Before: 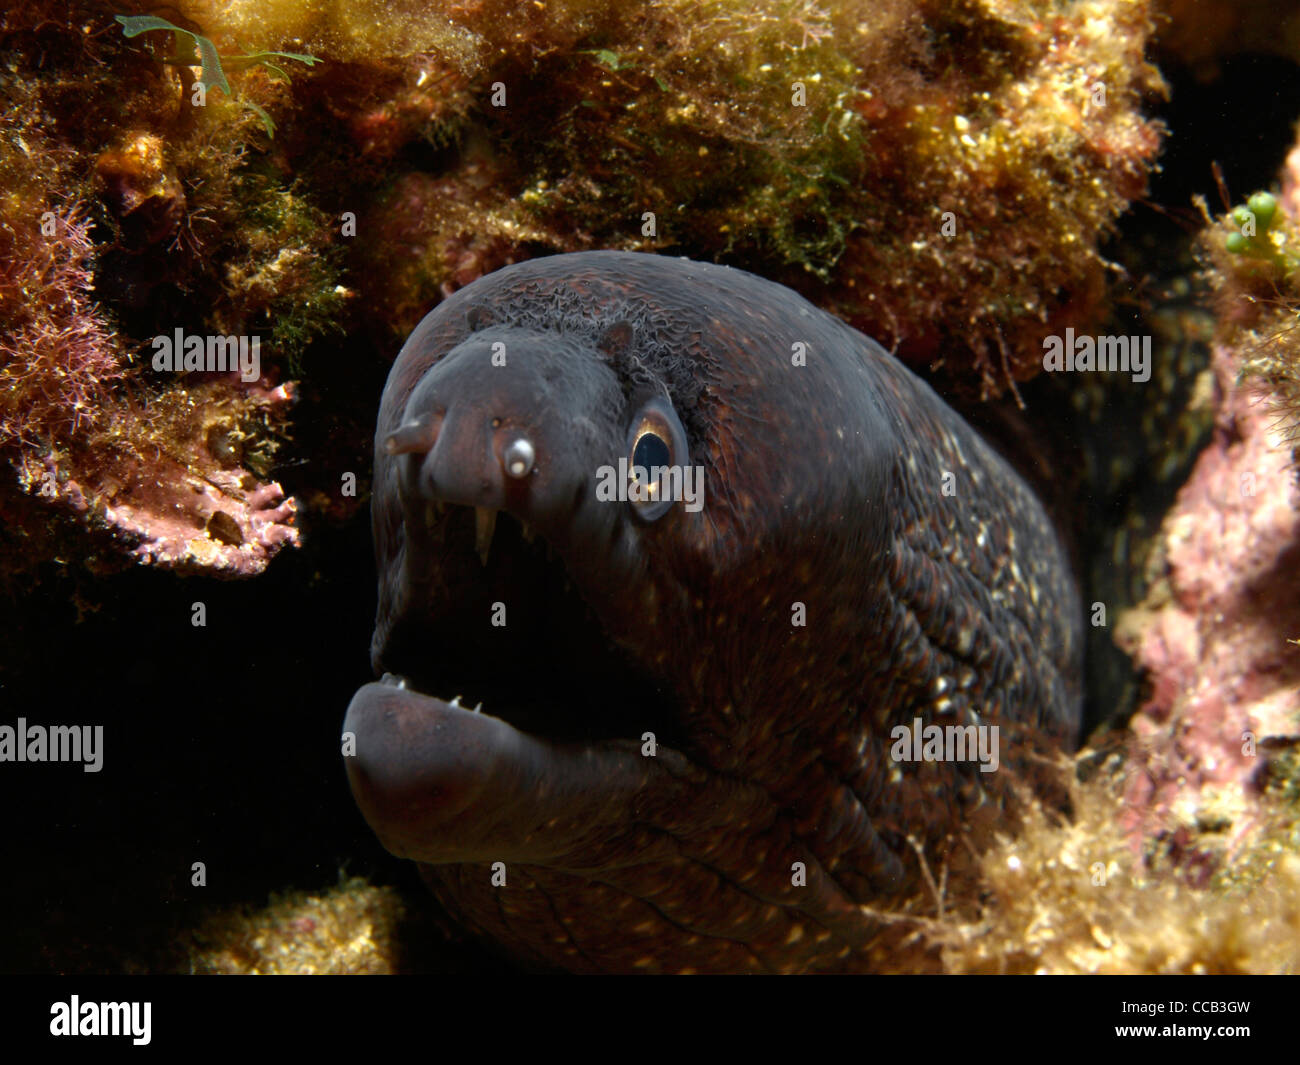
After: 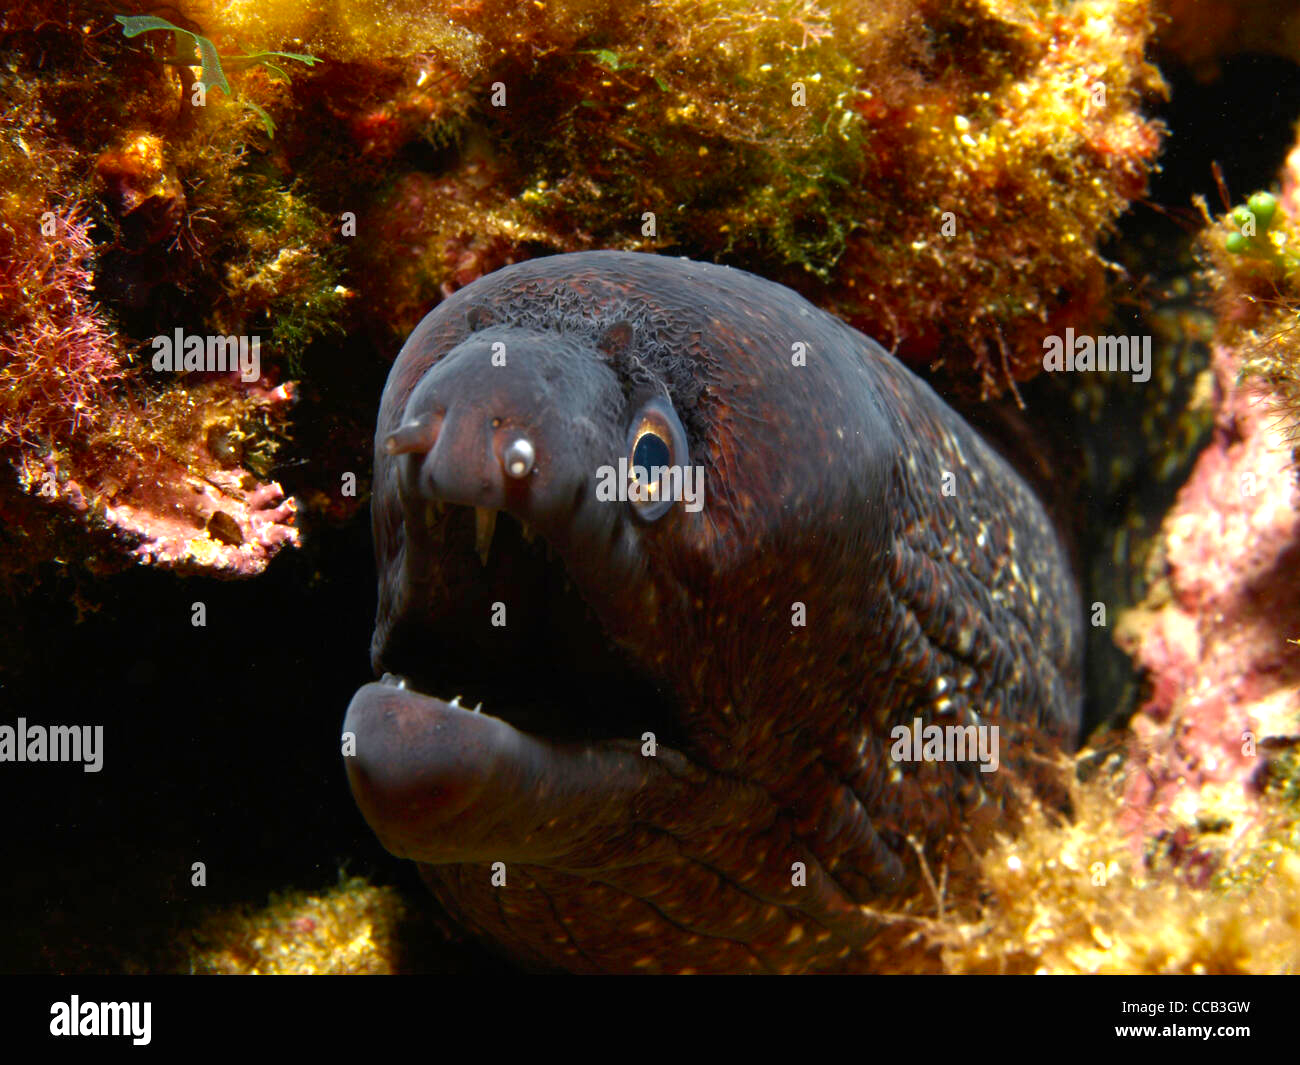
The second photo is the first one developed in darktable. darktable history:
exposure: black level correction 0, exposure 0.5 EV, compensate exposure bias true, compensate highlight preservation false
color correction: highlights b* 0.04, saturation 1.32
